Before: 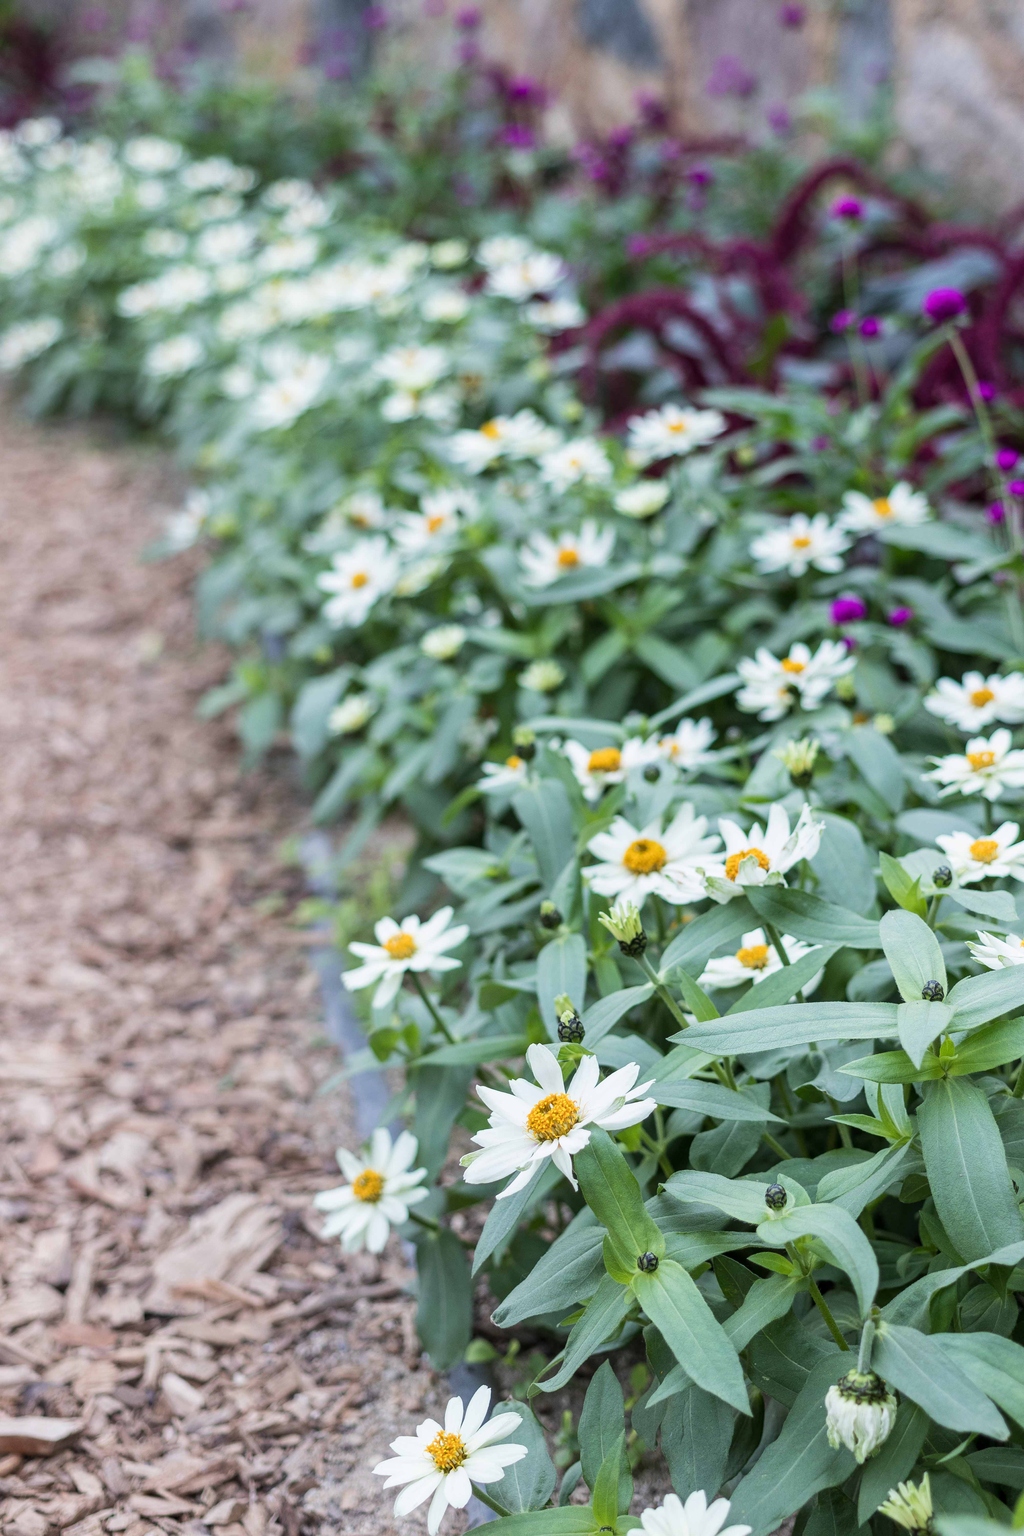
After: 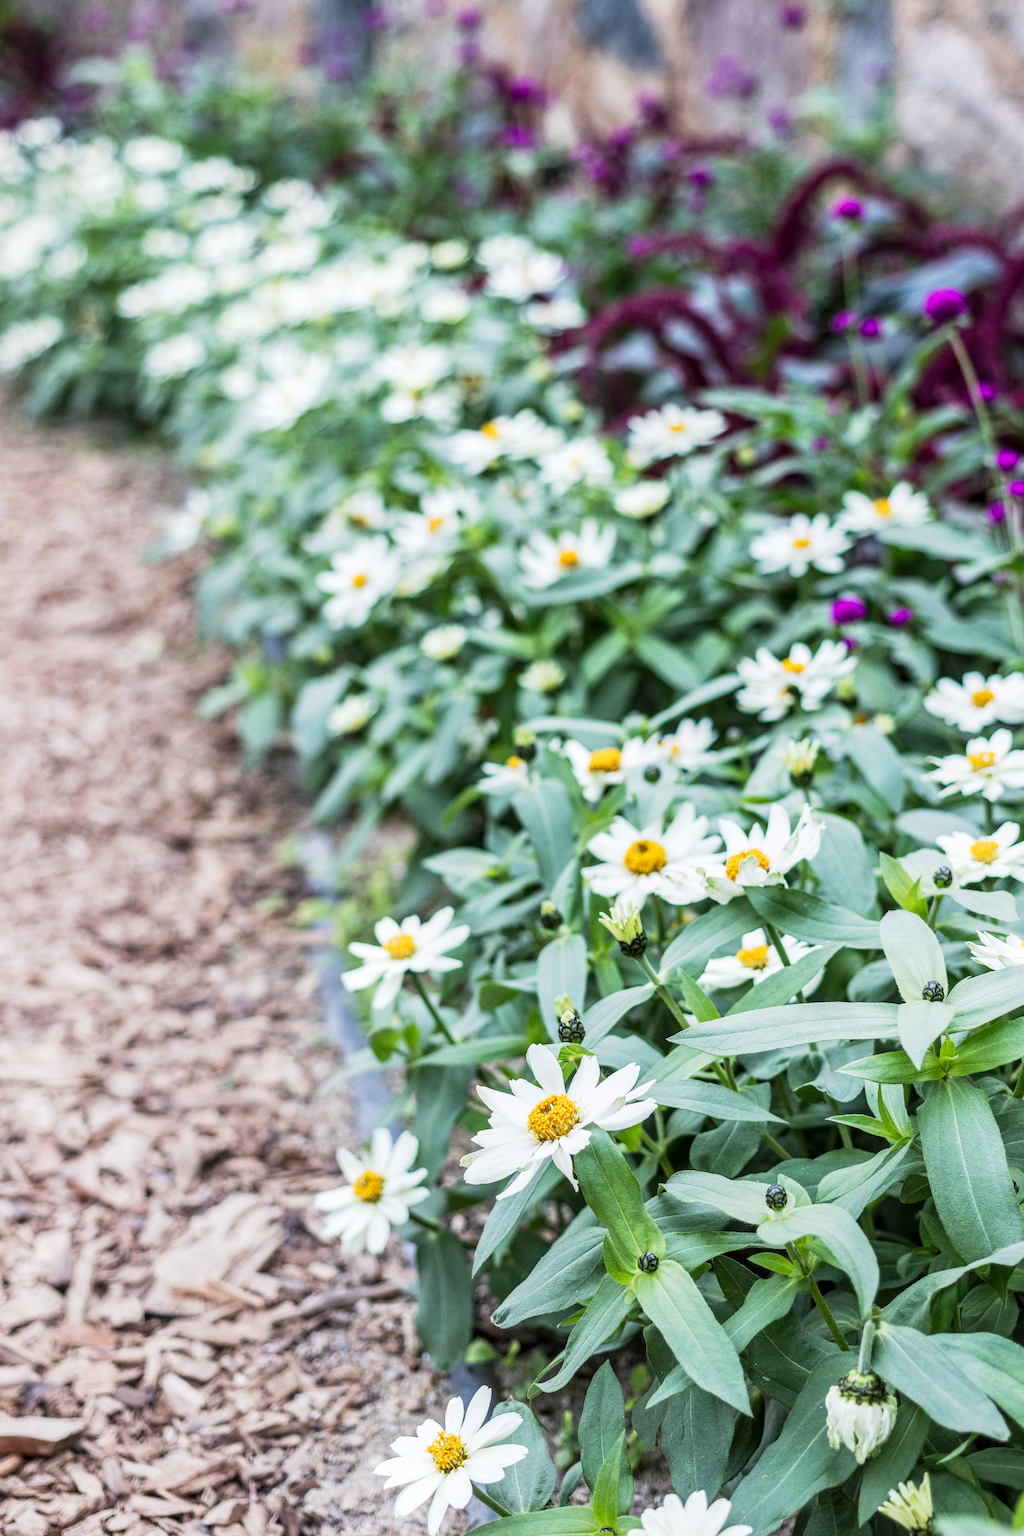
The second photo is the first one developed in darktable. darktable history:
local contrast: detail 130%
tone curve: curves: ch0 [(0, 0.013) (0.104, 0.103) (0.258, 0.267) (0.448, 0.489) (0.709, 0.794) (0.895, 0.915) (0.994, 0.971)]; ch1 [(0, 0) (0.335, 0.298) (0.446, 0.416) (0.488, 0.488) (0.515, 0.504) (0.581, 0.615) (0.635, 0.661) (1, 1)]; ch2 [(0, 0) (0.314, 0.306) (0.436, 0.447) (0.502, 0.5) (0.538, 0.541) (0.568, 0.603) (0.641, 0.635) (0.717, 0.701) (1, 1)], preserve colors none
